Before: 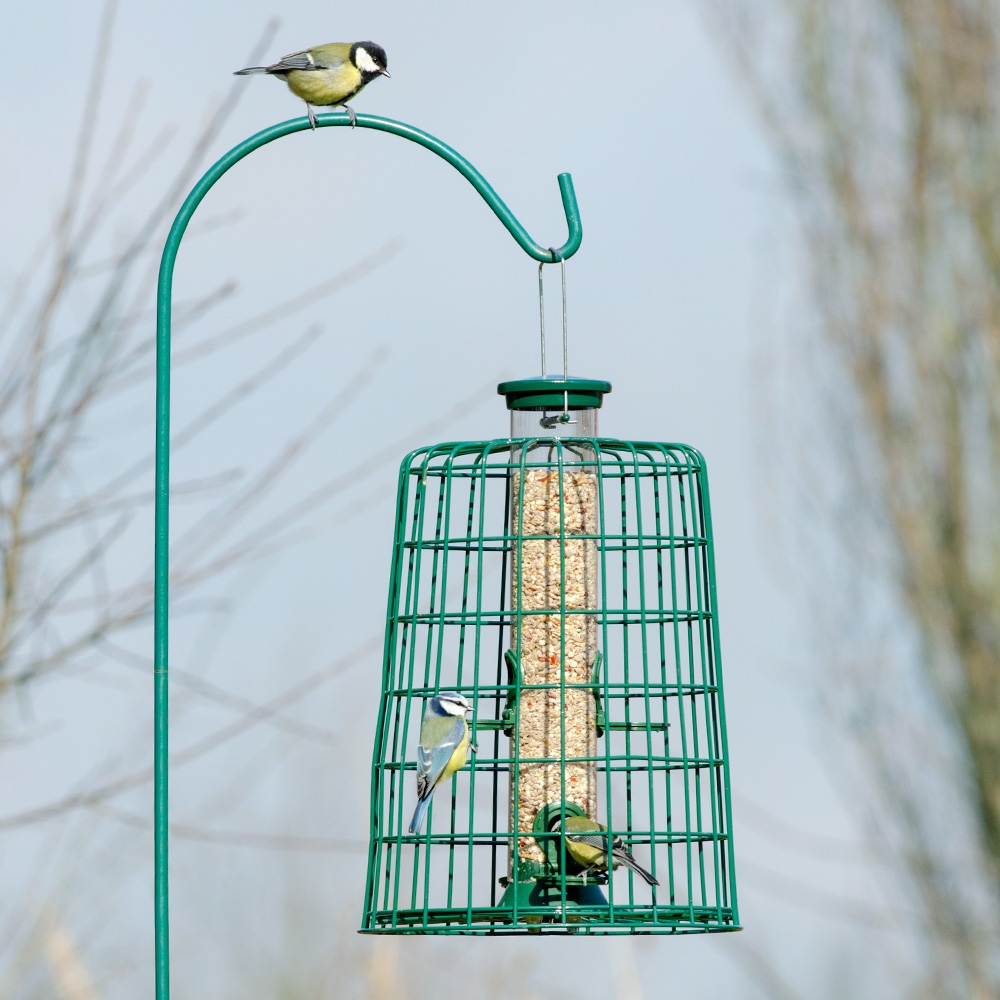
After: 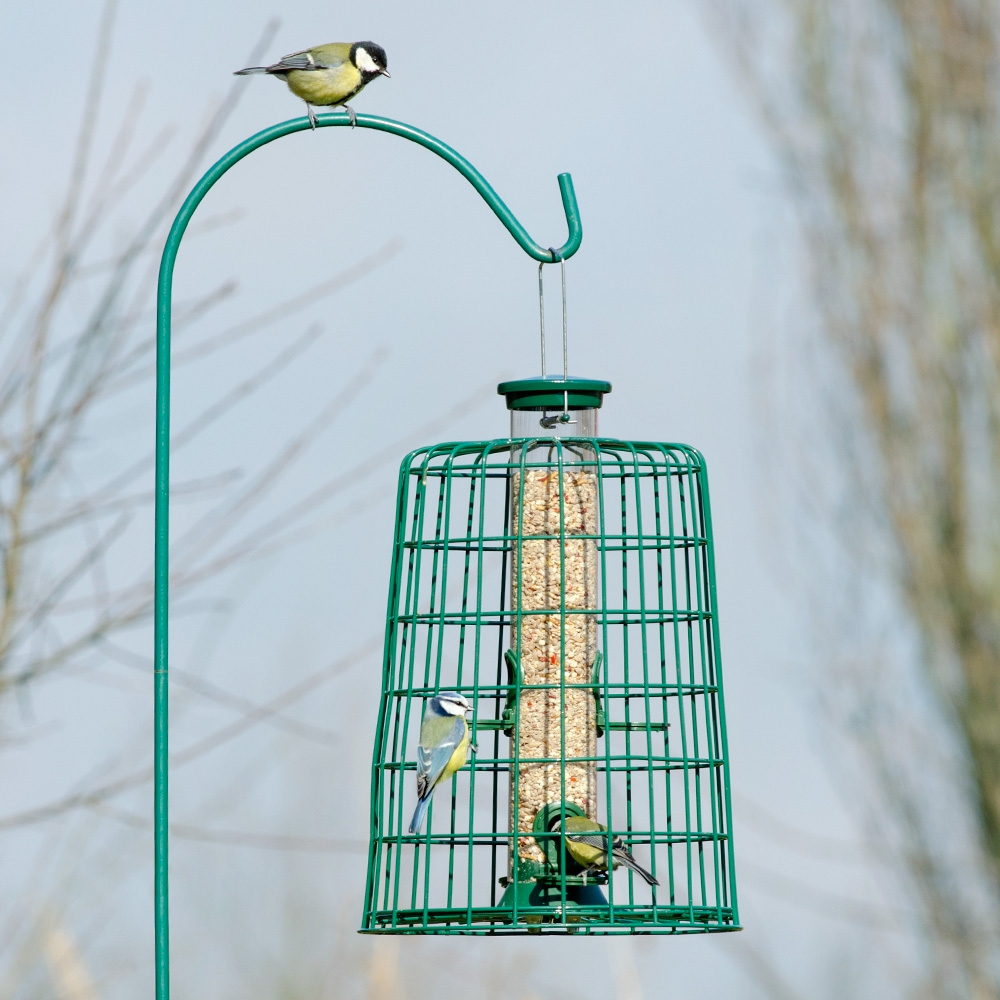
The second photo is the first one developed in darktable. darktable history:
vibrance: vibrance 10%
exposure: exposure -0.041 EV, compensate highlight preservation false
tone equalizer: on, module defaults
